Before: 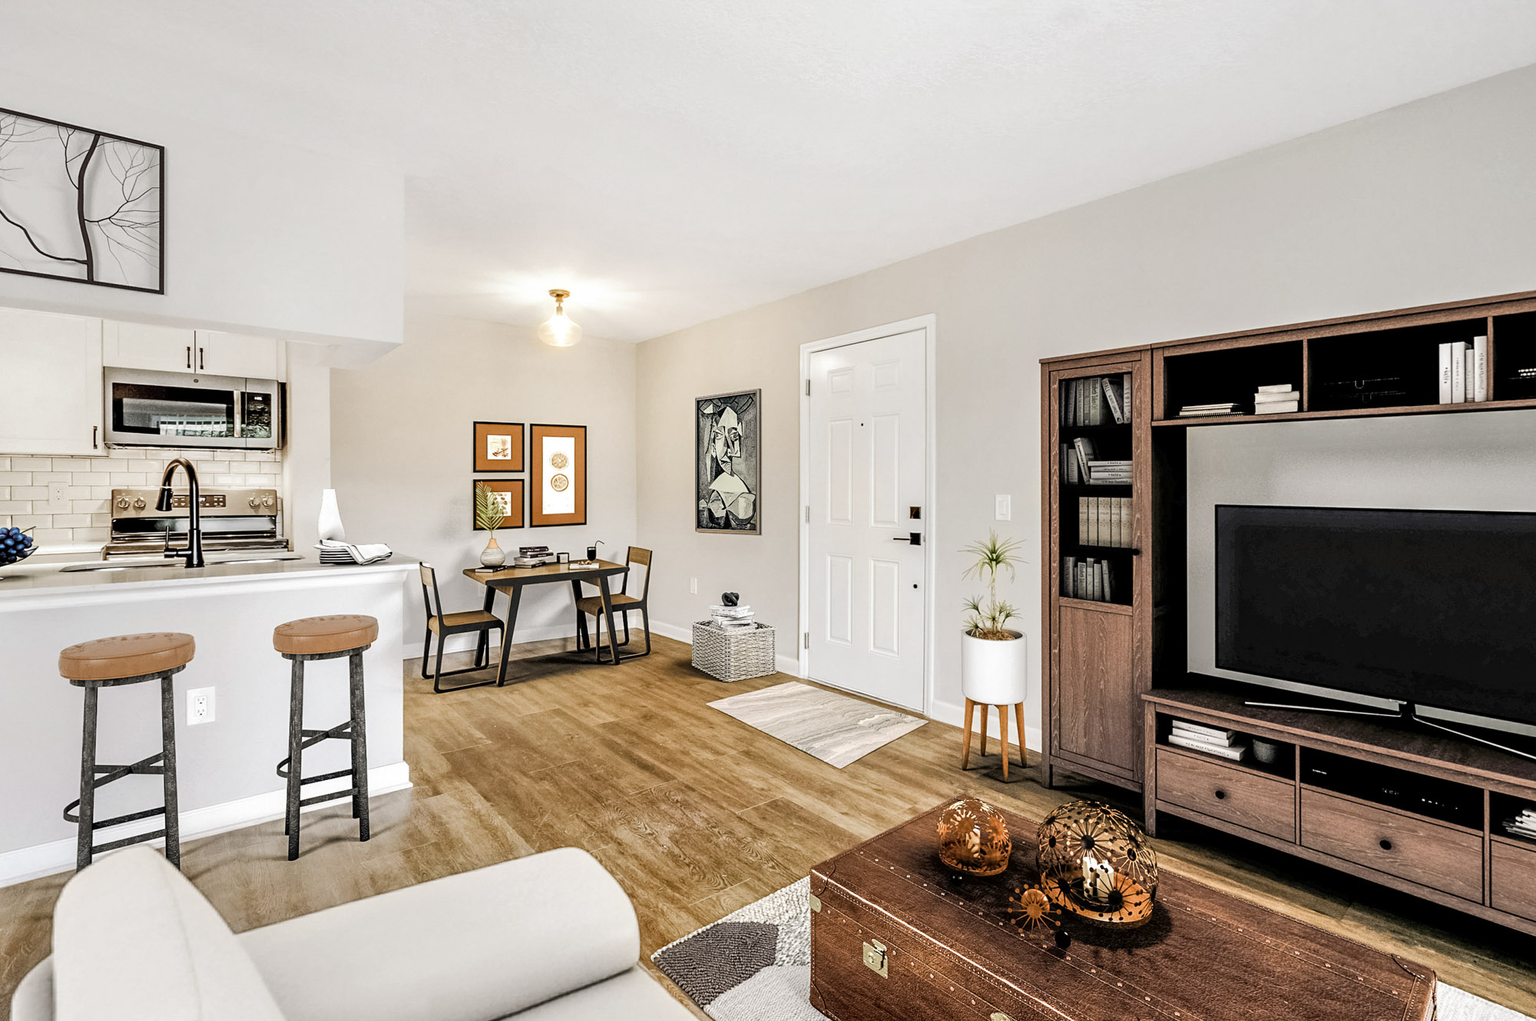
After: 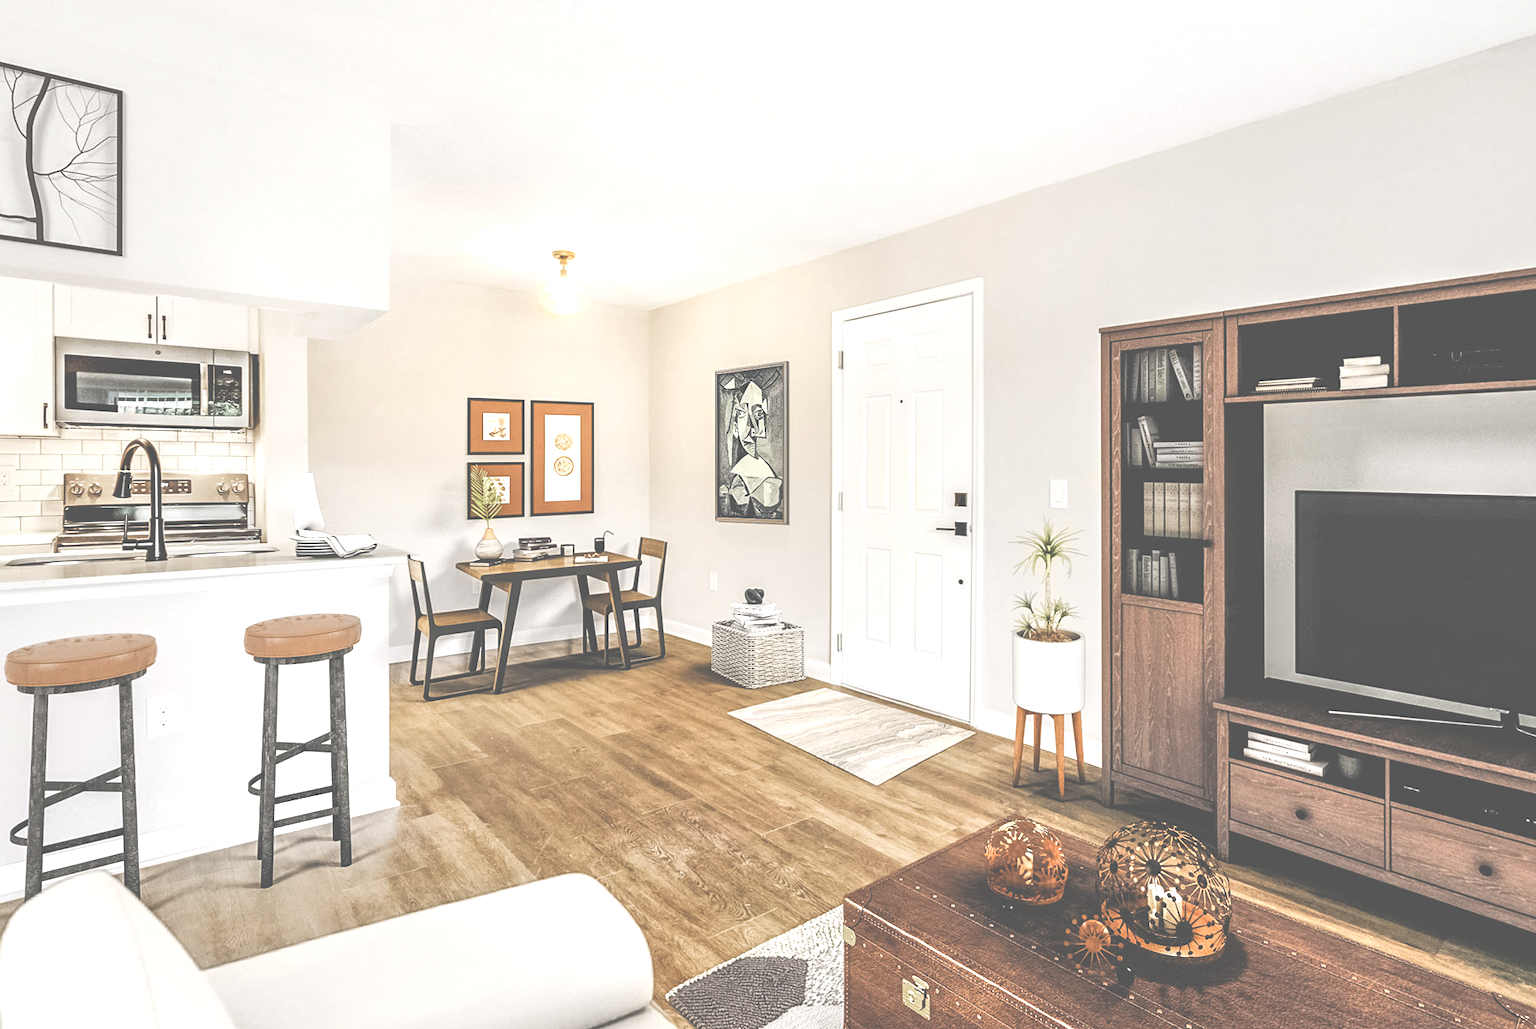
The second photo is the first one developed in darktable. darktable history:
crop: left 3.581%, top 6.431%, right 6.813%, bottom 3.246%
exposure: black level correction -0.072, exposure 0.5 EV, compensate exposure bias true, compensate highlight preservation false
